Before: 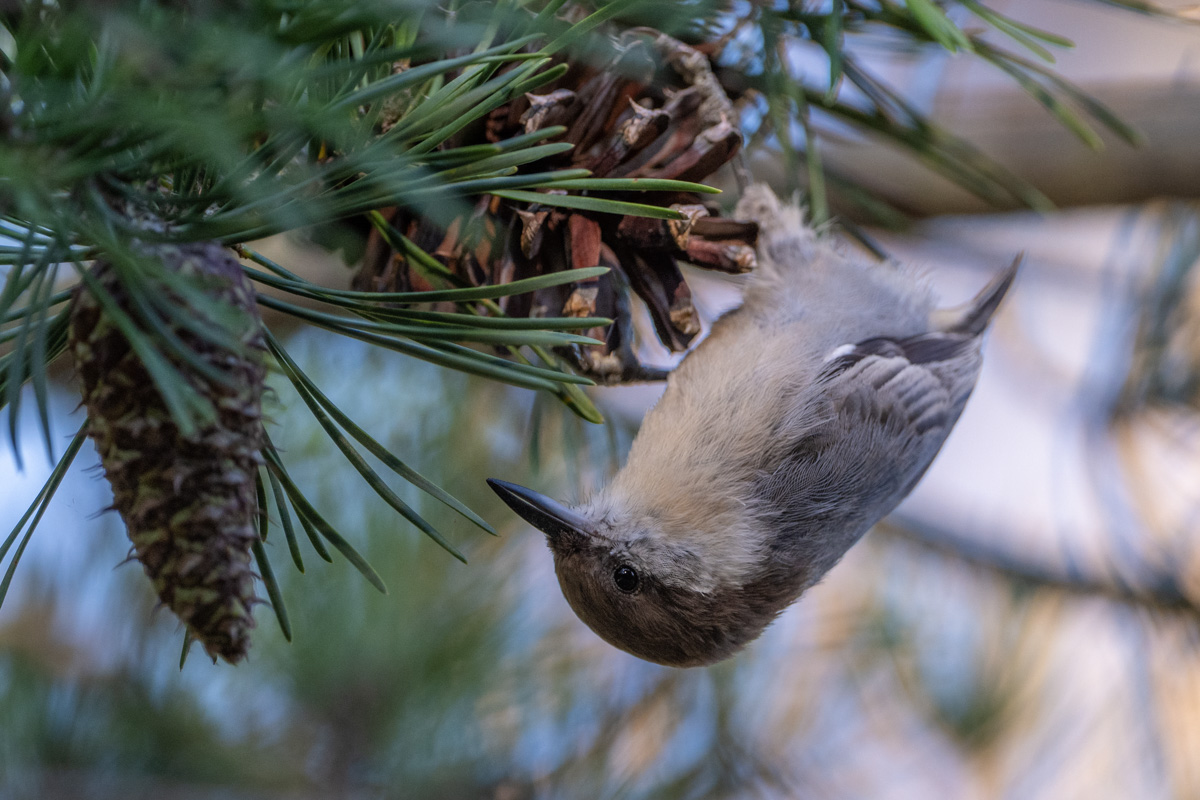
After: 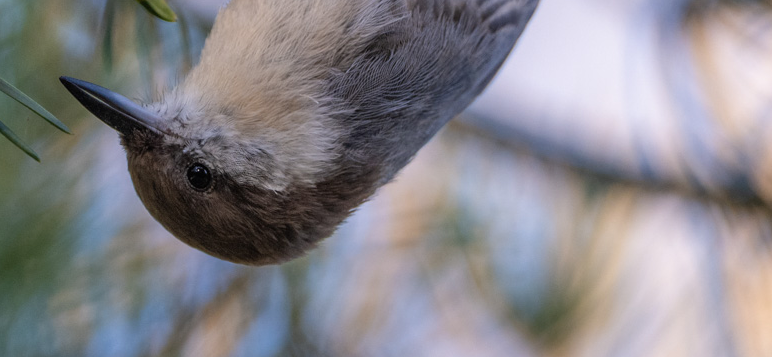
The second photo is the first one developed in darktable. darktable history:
crop and rotate: left 35.594%, top 50.455%, bottom 4.806%
